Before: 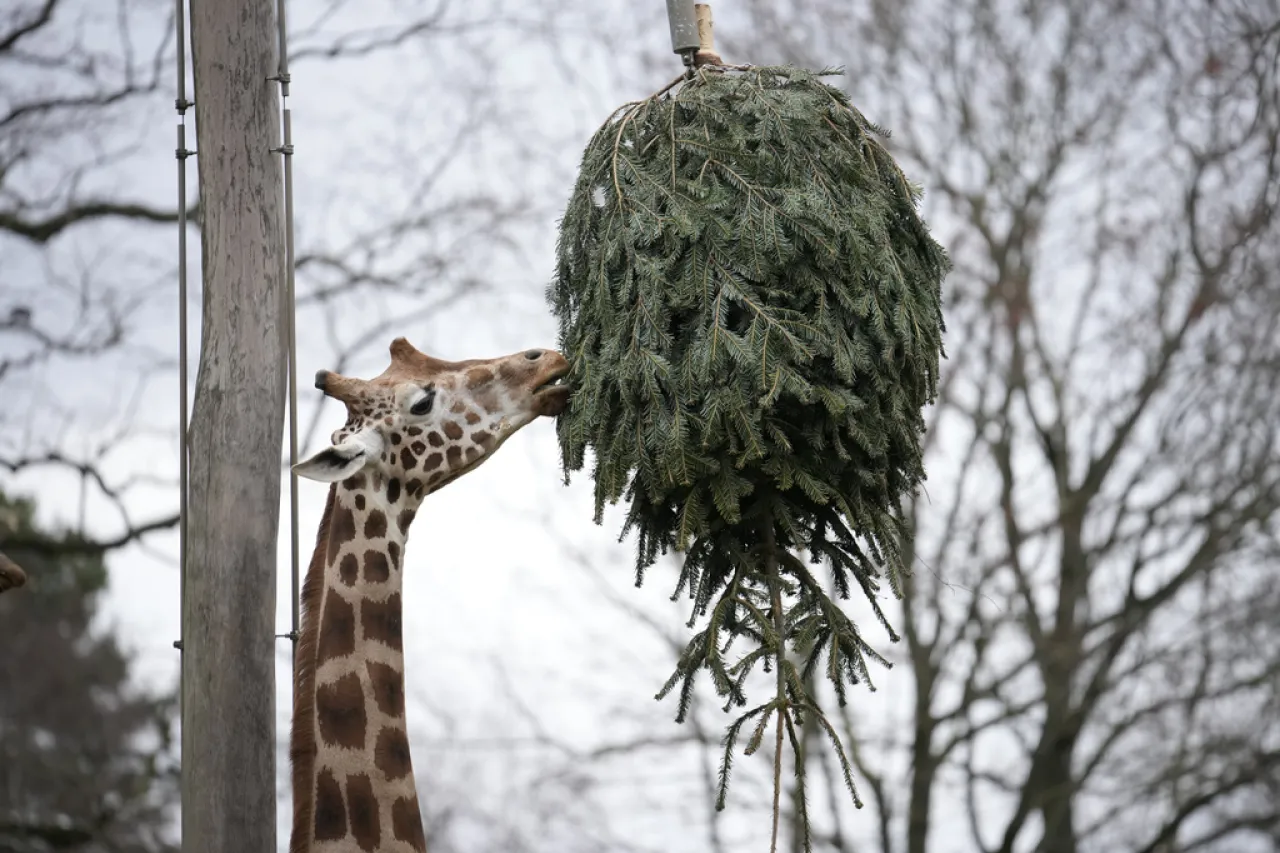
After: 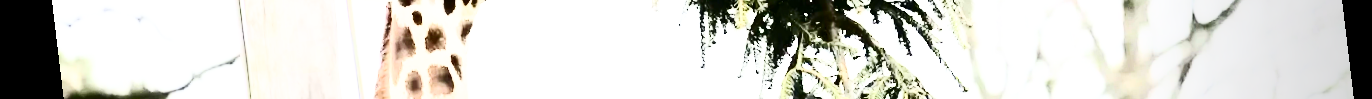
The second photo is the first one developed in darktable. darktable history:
rotate and perspective: rotation -6.83°, automatic cropping off
crop and rotate: top 59.084%, bottom 30.916%
contrast brightness saturation: contrast 0.93, brightness 0.2
base curve: curves: ch0 [(0, 0) (0.028, 0.03) (0.121, 0.232) (0.46, 0.748) (0.859, 0.968) (1, 1)], preserve colors none
vignetting: center (-0.15, 0.013)
exposure: black level correction 0.001, exposure 1.646 EV, compensate exposure bias true, compensate highlight preservation false
